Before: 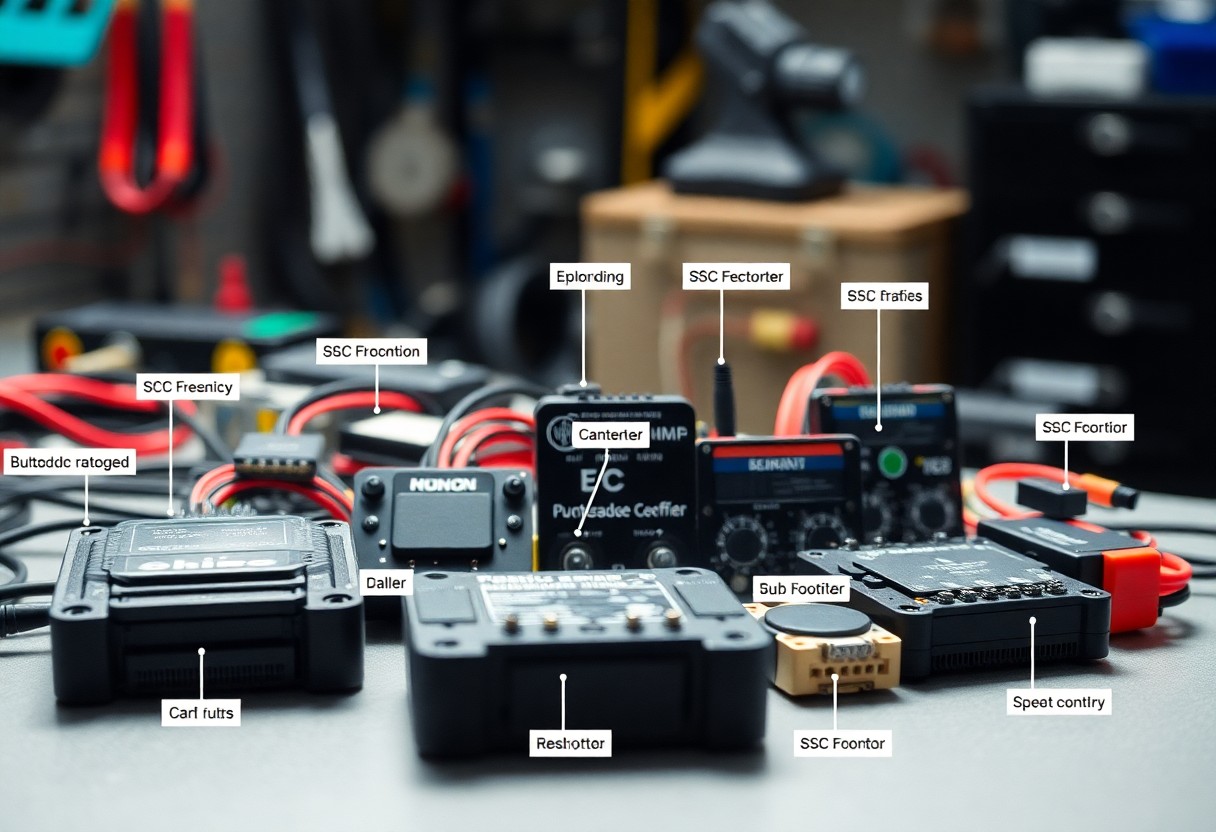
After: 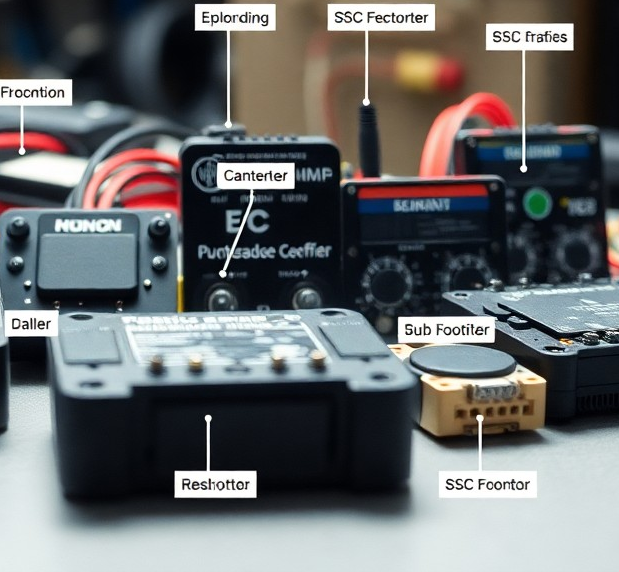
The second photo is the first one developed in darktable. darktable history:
color balance: output saturation 98.5%
crop and rotate: left 29.237%, top 31.152%, right 19.807%
